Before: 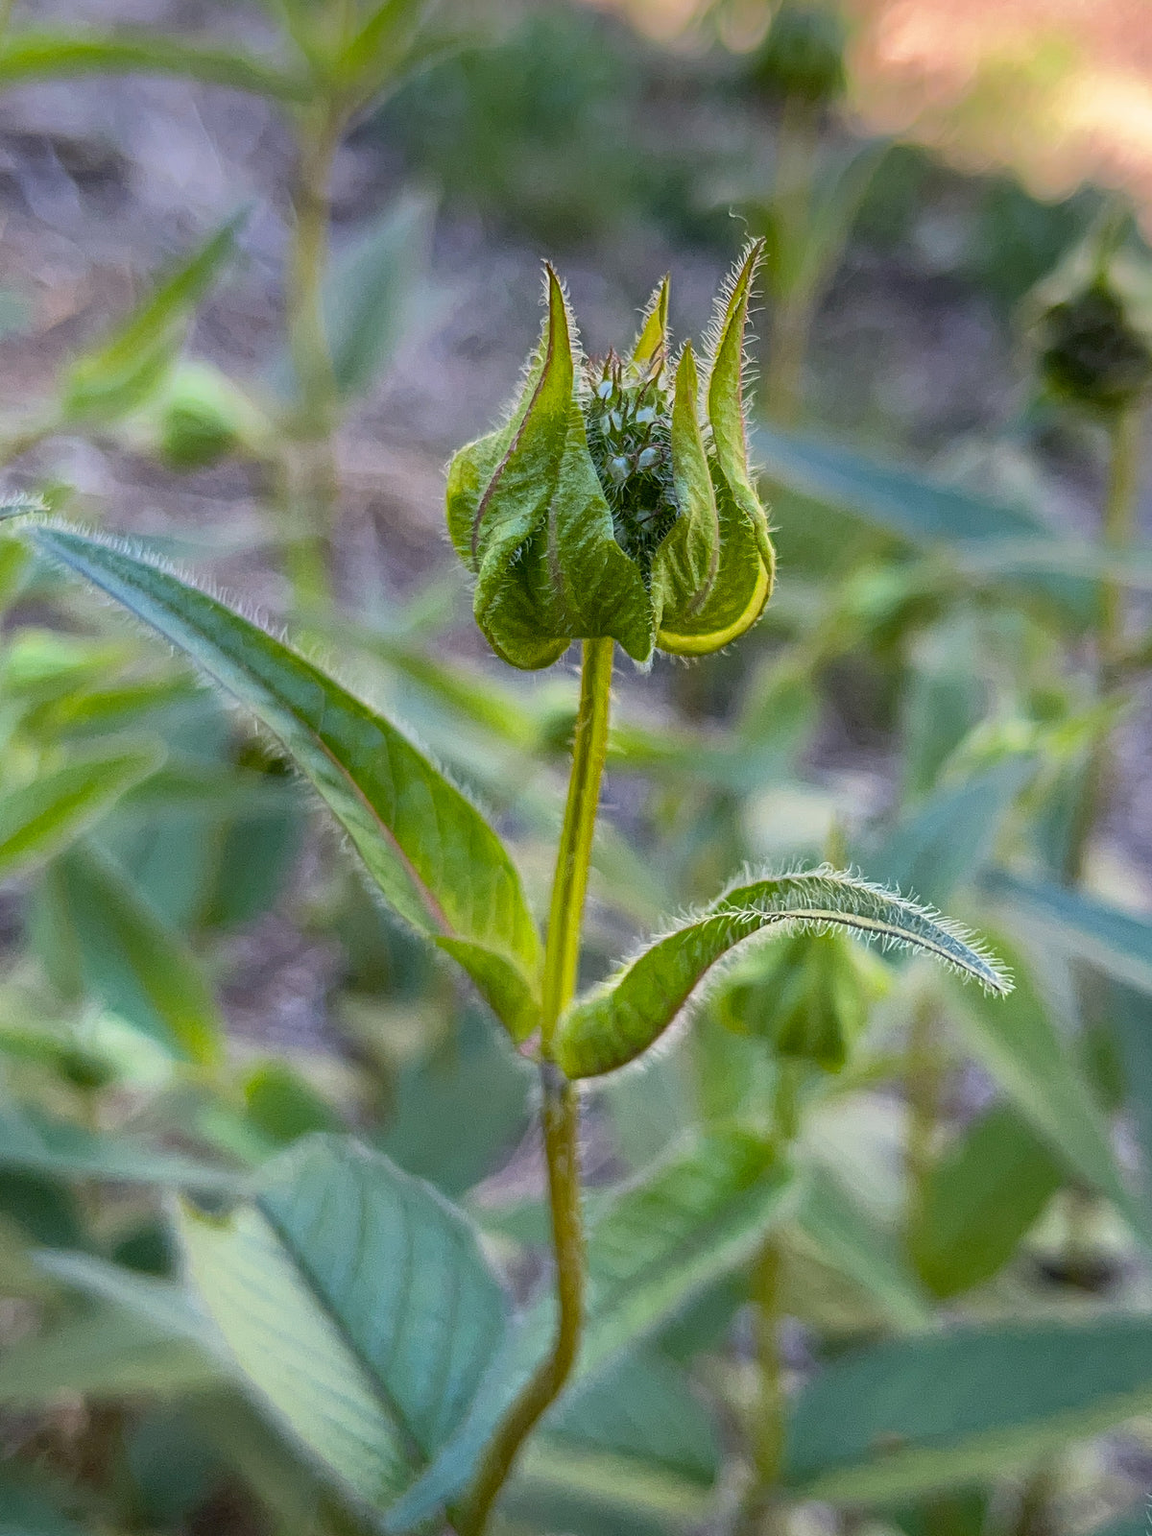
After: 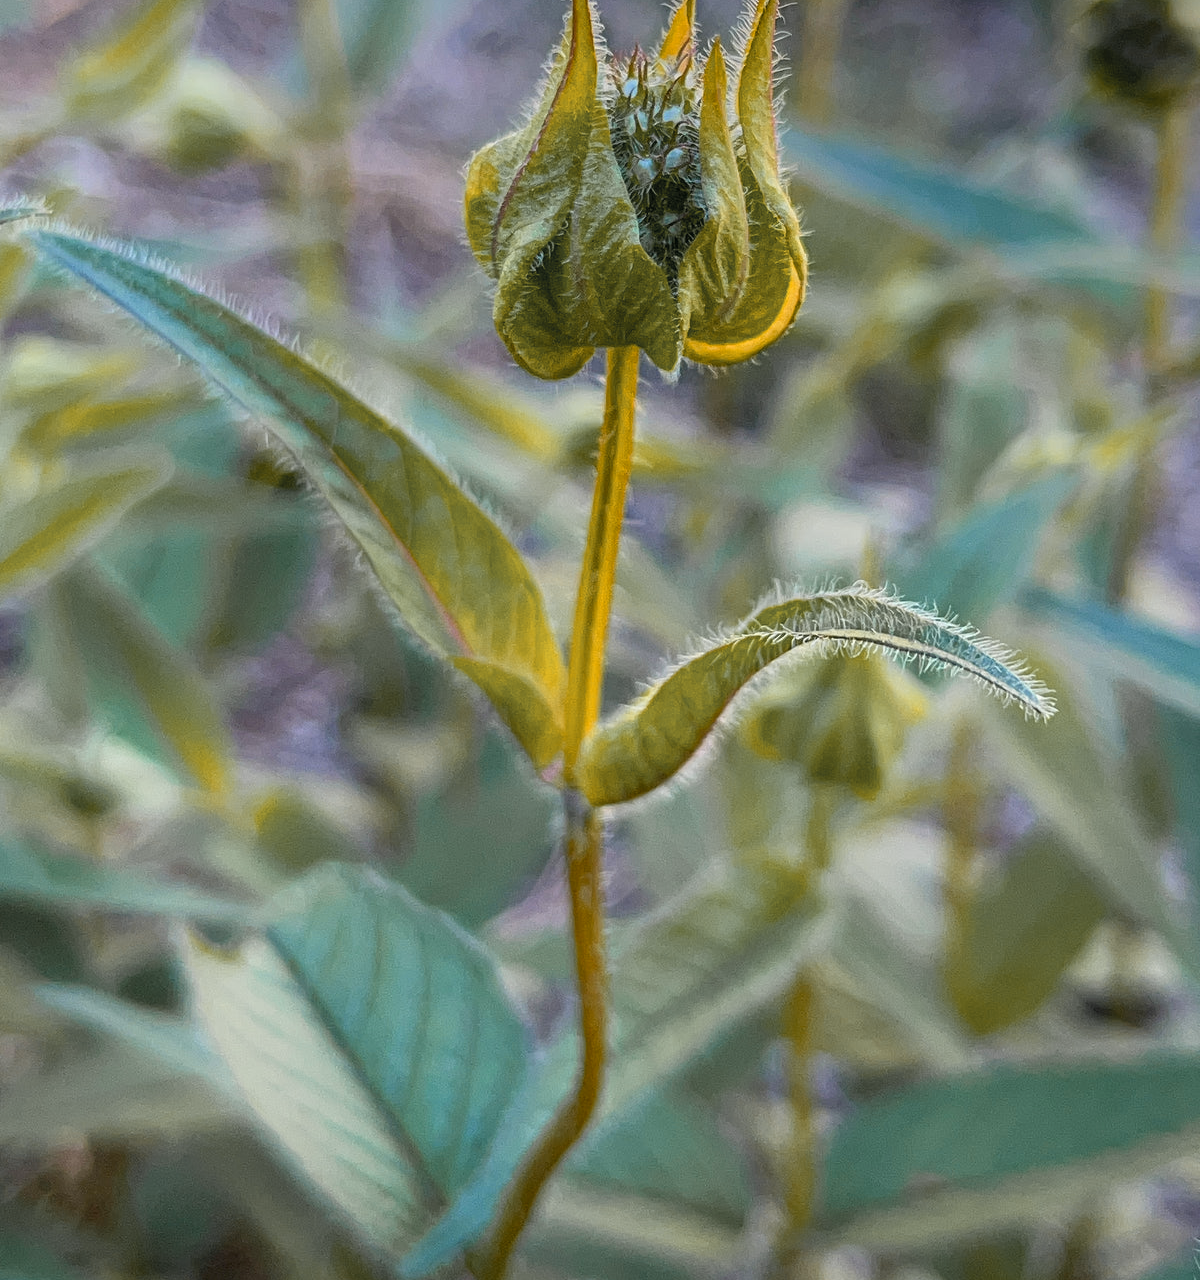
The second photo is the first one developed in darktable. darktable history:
color zones: curves: ch1 [(0.263, 0.53) (0.376, 0.287) (0.487, 0.512) (0.748, 0.547) (1, 0.513)]; ch2 [(0.262, 0.45) (0.751, 0.477)], mix 31.98%
crop and rotate: top 19.998%
